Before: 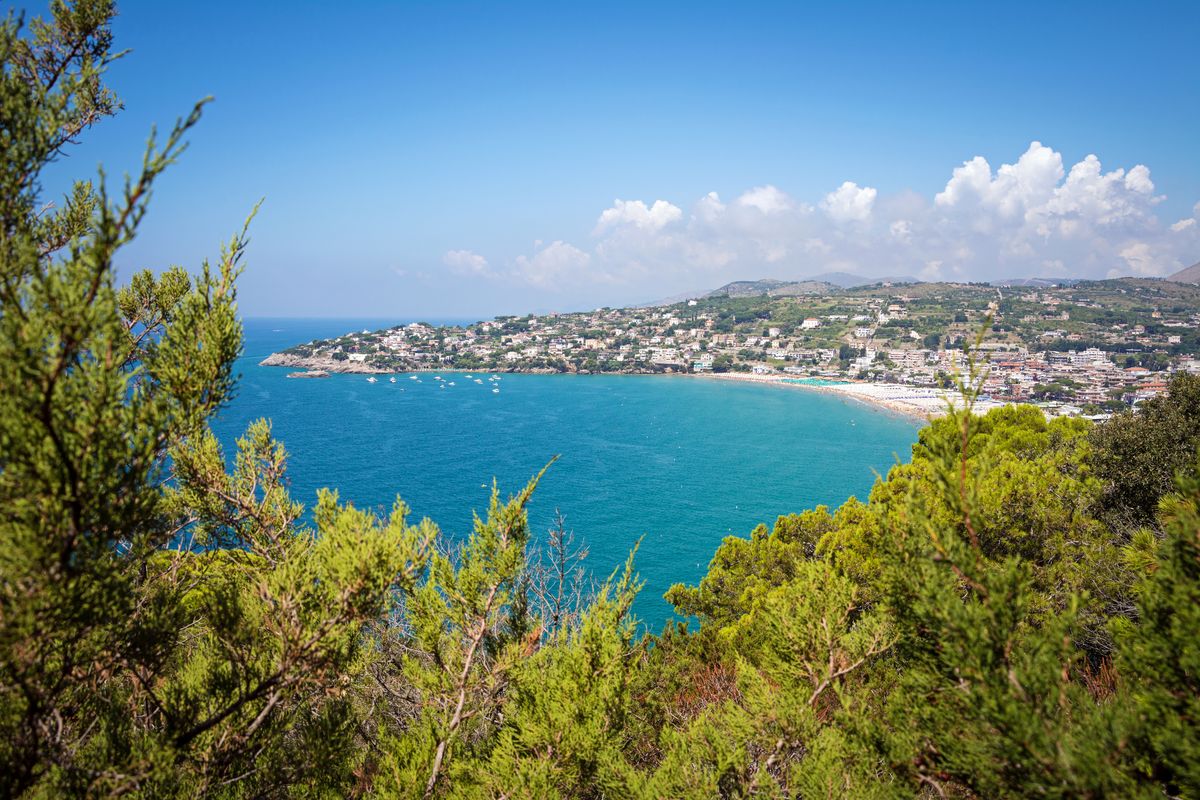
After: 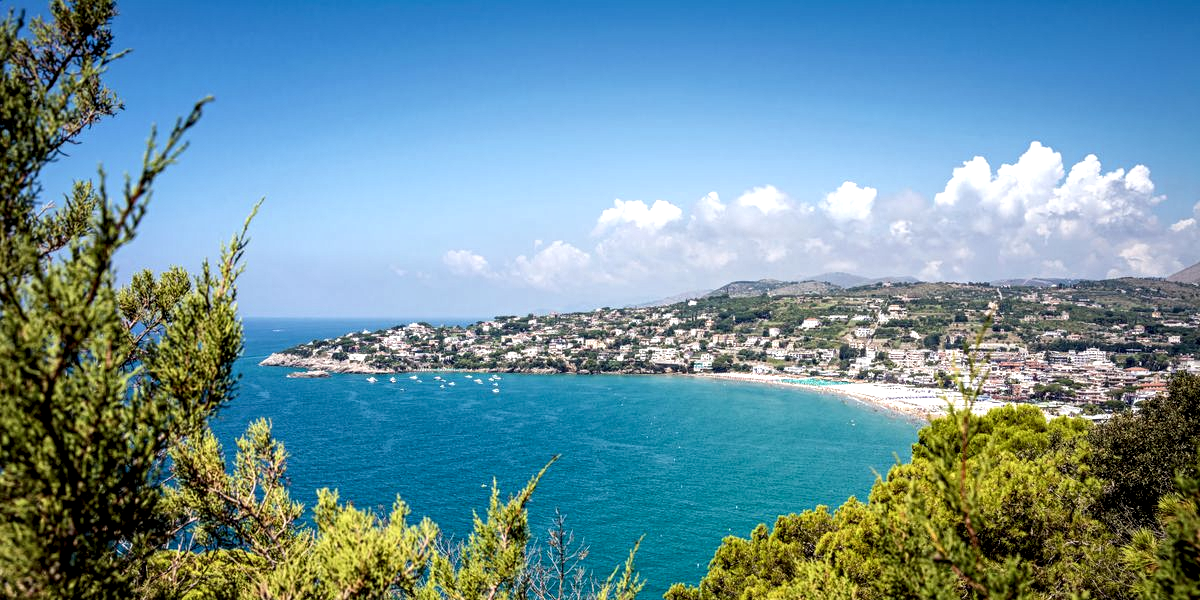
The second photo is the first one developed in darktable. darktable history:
crop: bottom 24.988%
shadows and highlights: shadows -20, white point adjustment -2, highlights -35
local contrast: highlights 80%, shadows 57%, detail 175%, midtone range 0.602
